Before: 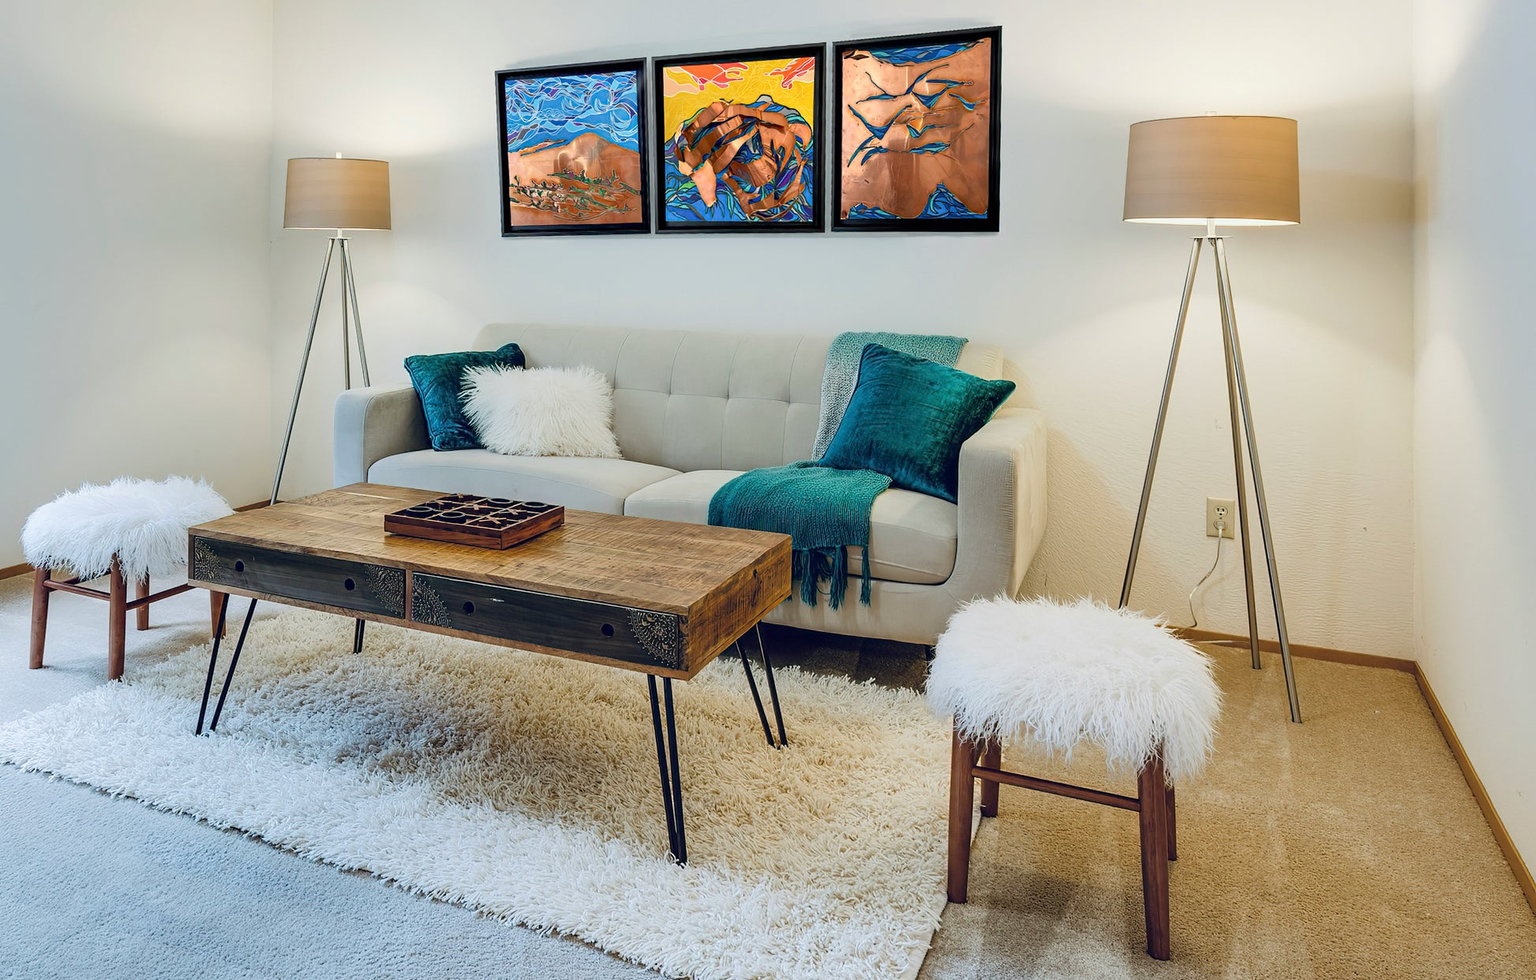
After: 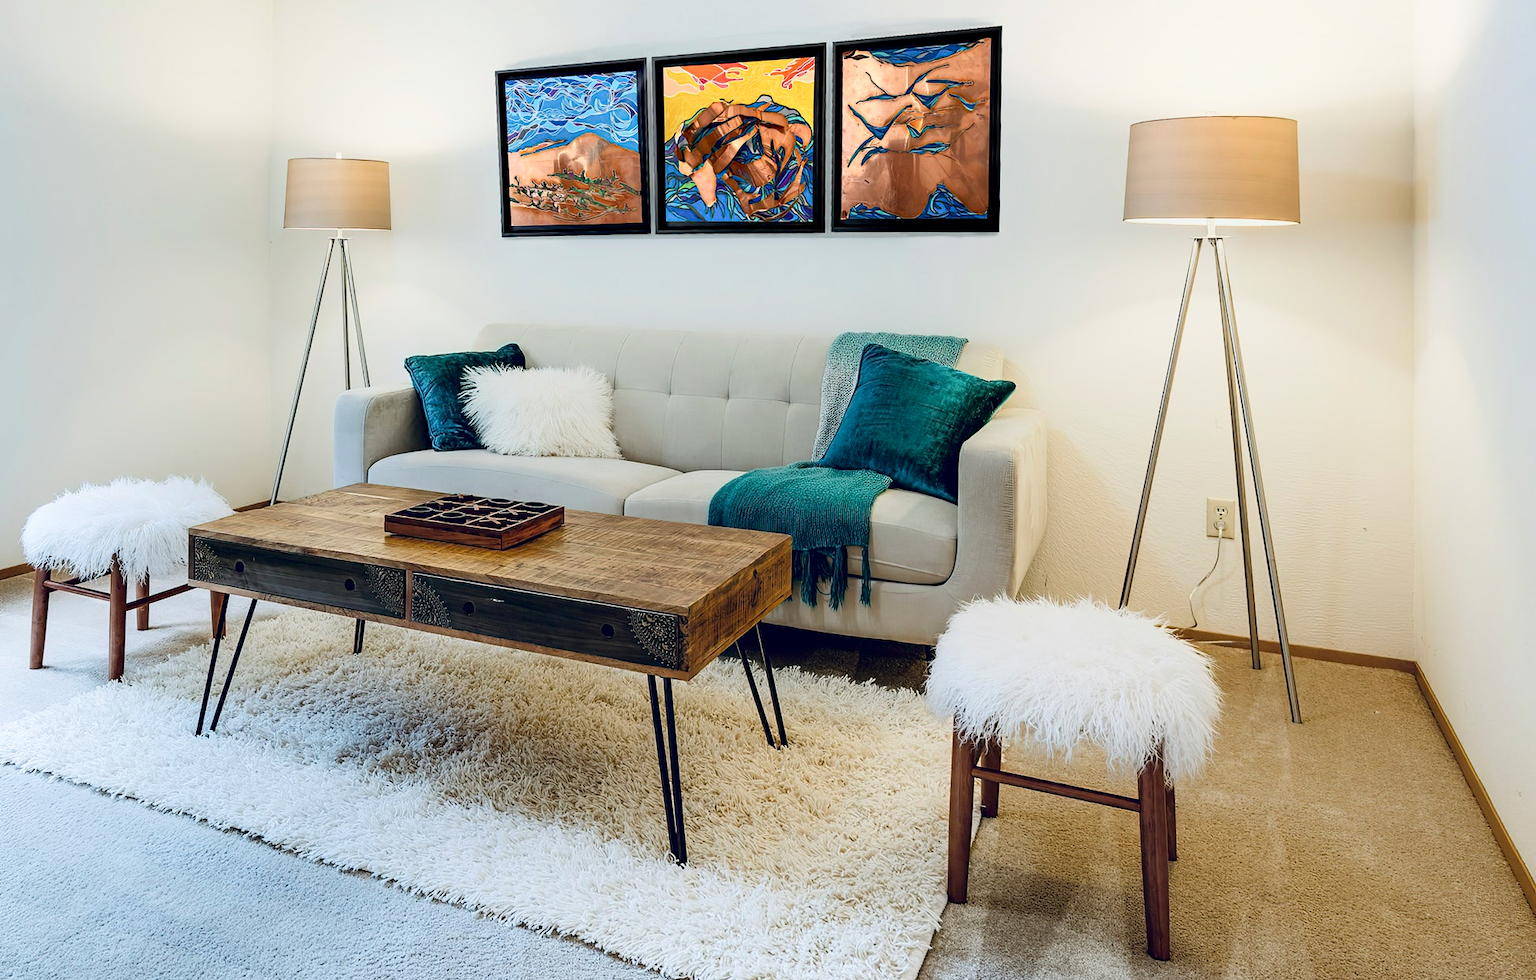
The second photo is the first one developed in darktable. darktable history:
exposure: black level correction 0.001, compensate highlight preservation false
shadows and highlights: shadows -62.32, white point adjustment -5.22, highlights 61.59
